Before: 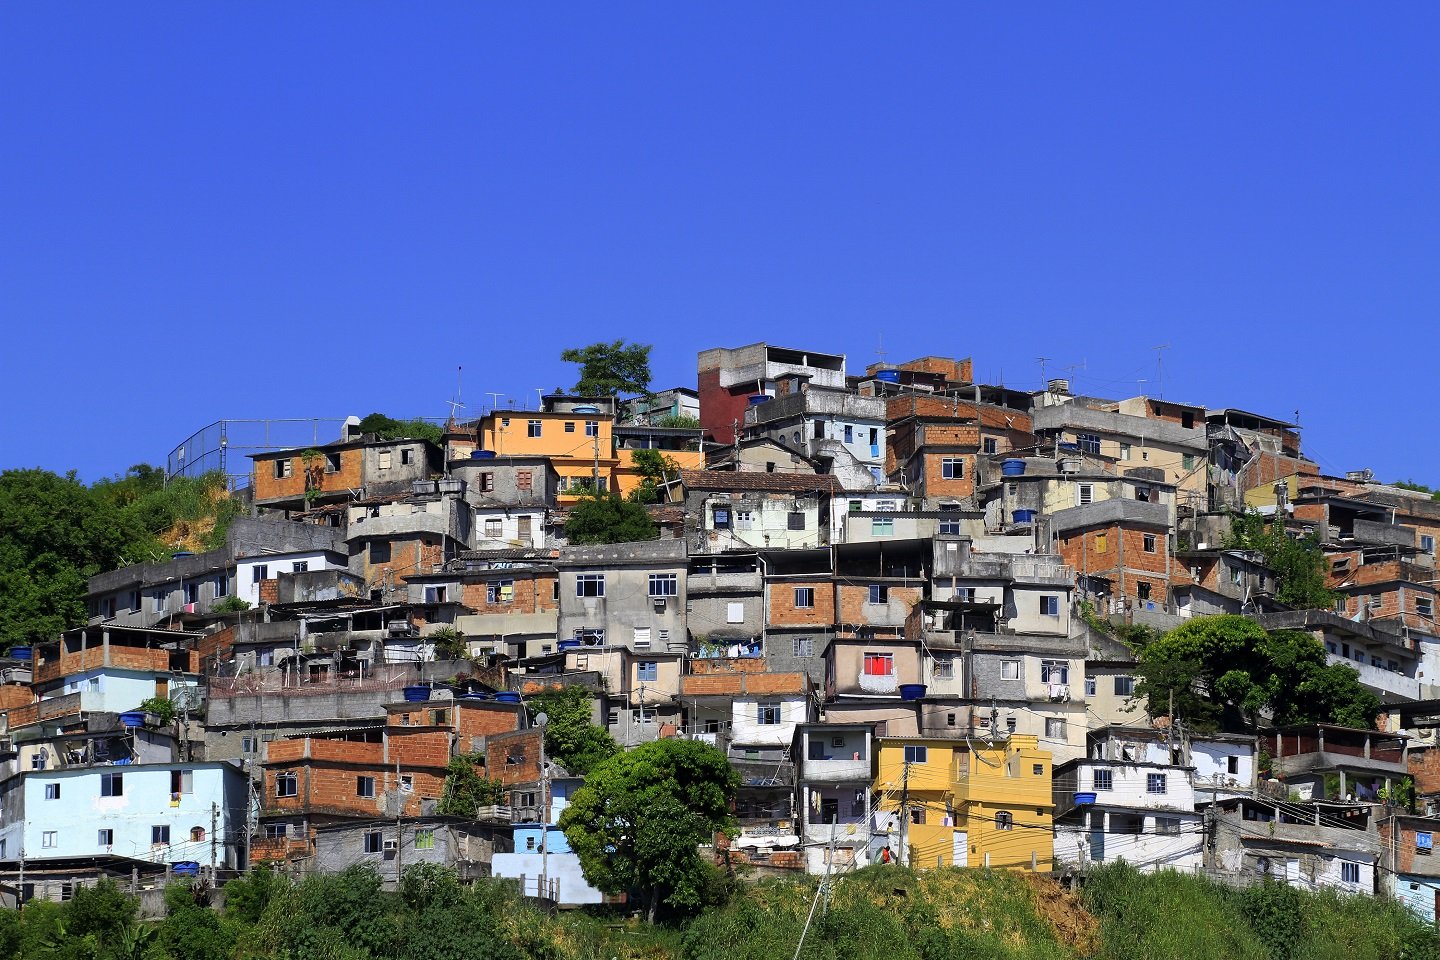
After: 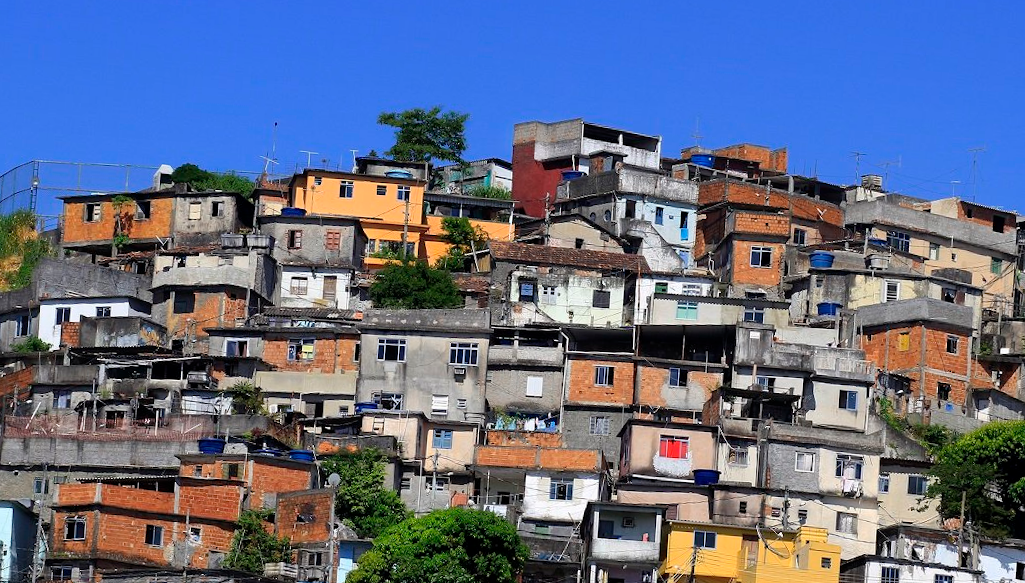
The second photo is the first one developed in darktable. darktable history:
crop and rotate: angle -3.8°, left 9.825%, top 21.16%, right 12.041%, bottom 12.092%
